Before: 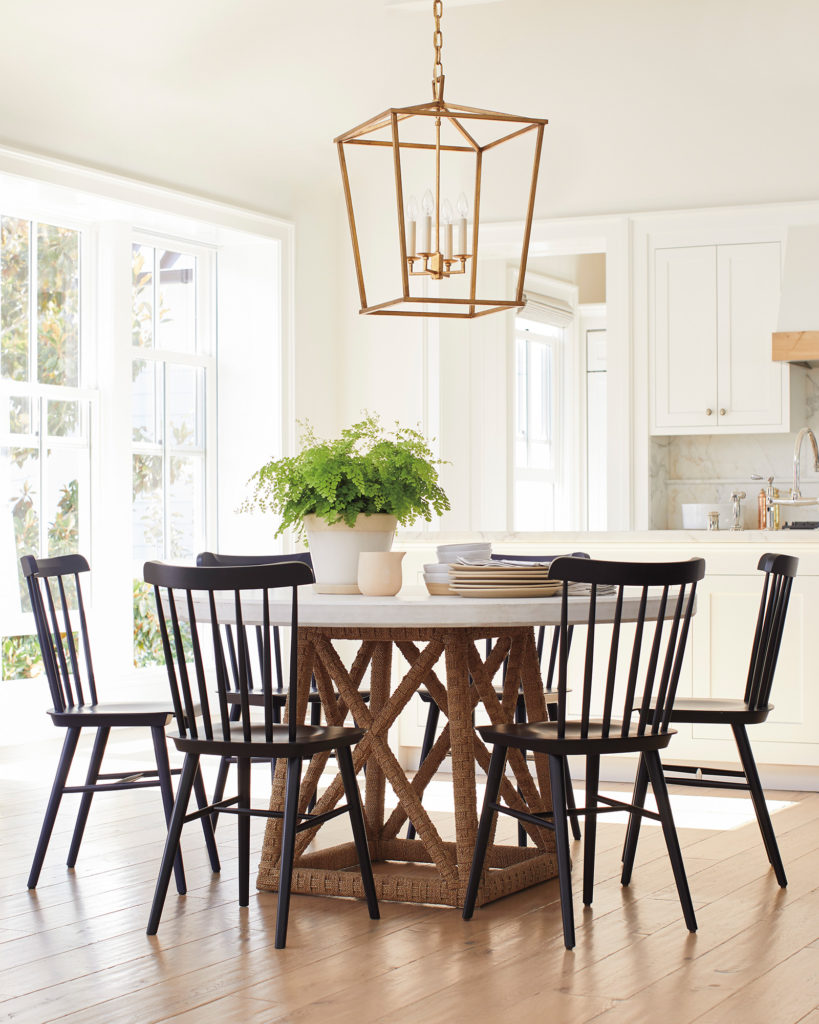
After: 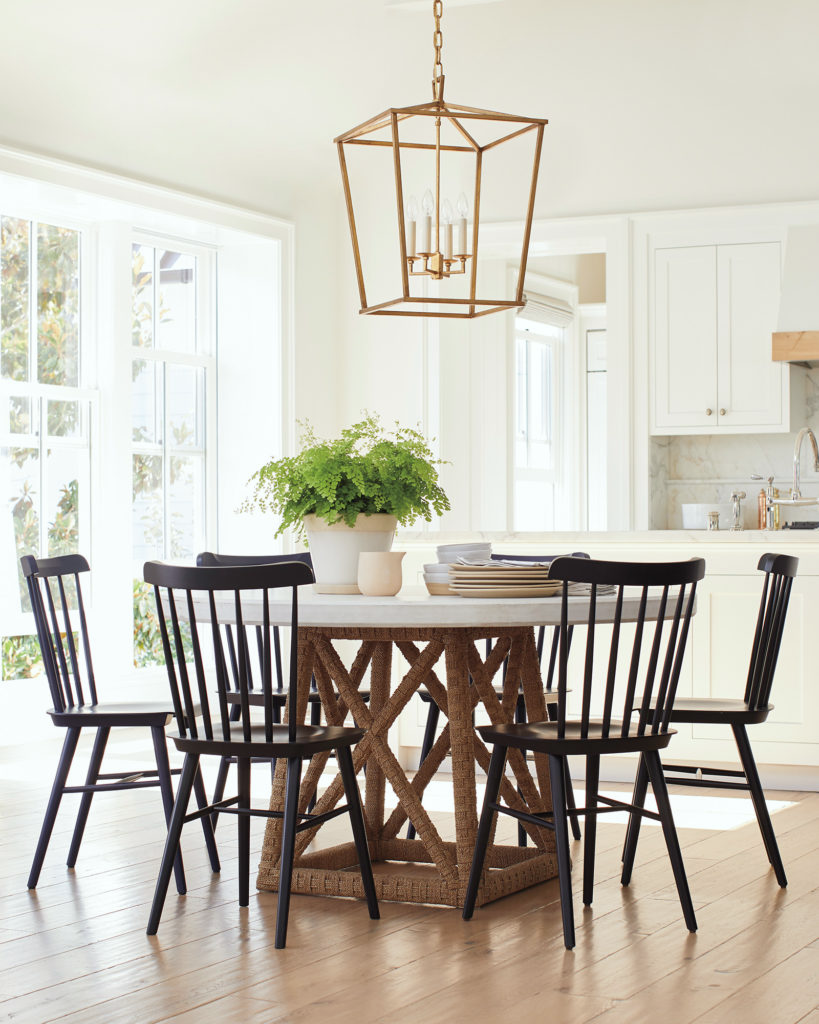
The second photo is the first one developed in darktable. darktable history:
contrast brightness saturation: saturation -0.05
white balance: red 0.978, blue 0.999
